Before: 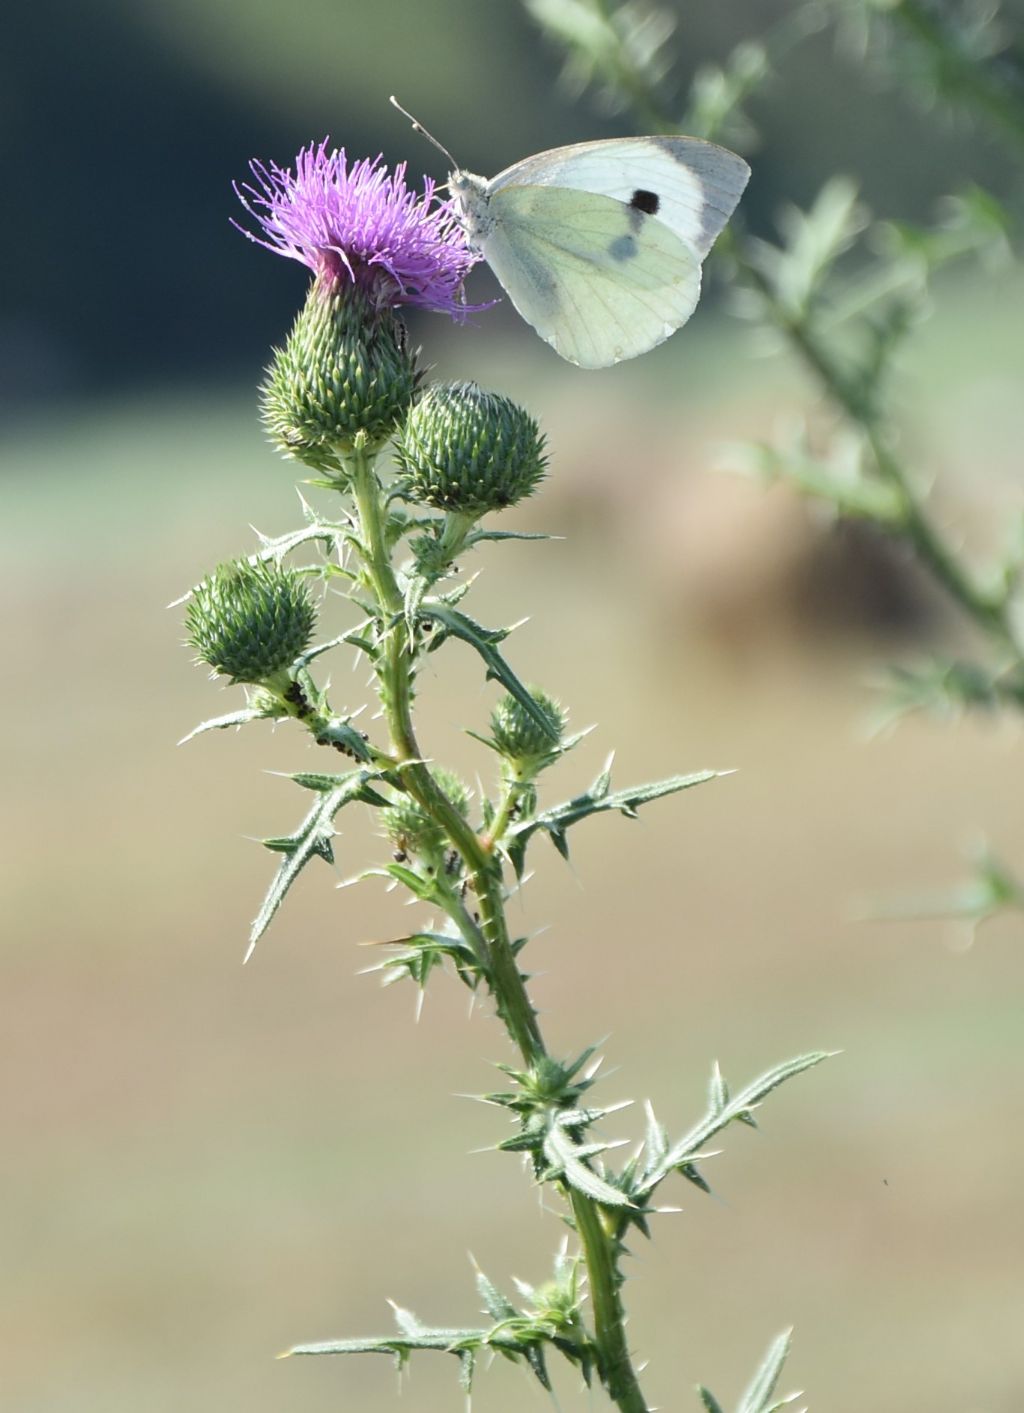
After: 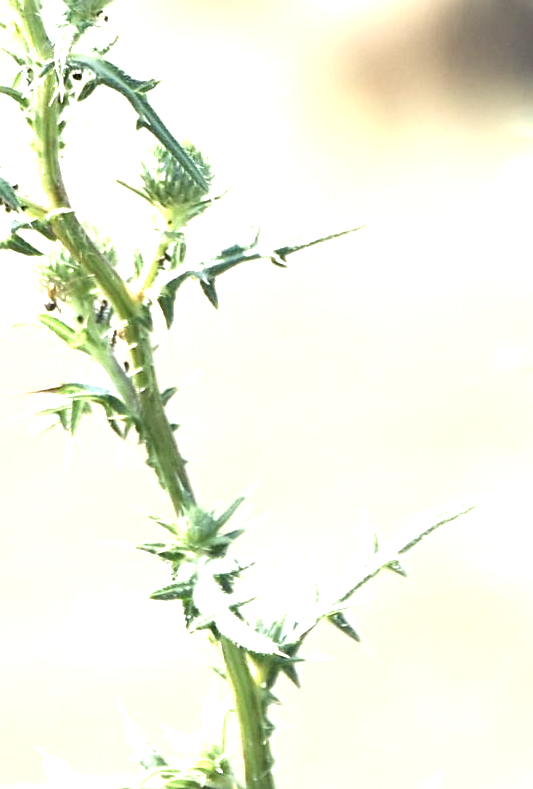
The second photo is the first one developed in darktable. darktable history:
exposure: black level correction 0, exposure 1.516 EV, compensate highlight preservation false
crop: left 34.214%, top 38.995%, right 13.667%, bottom 5.158%
sharpen: radius 2.497, amount 0.322
contrast brightness saturation: saturation -0.161
